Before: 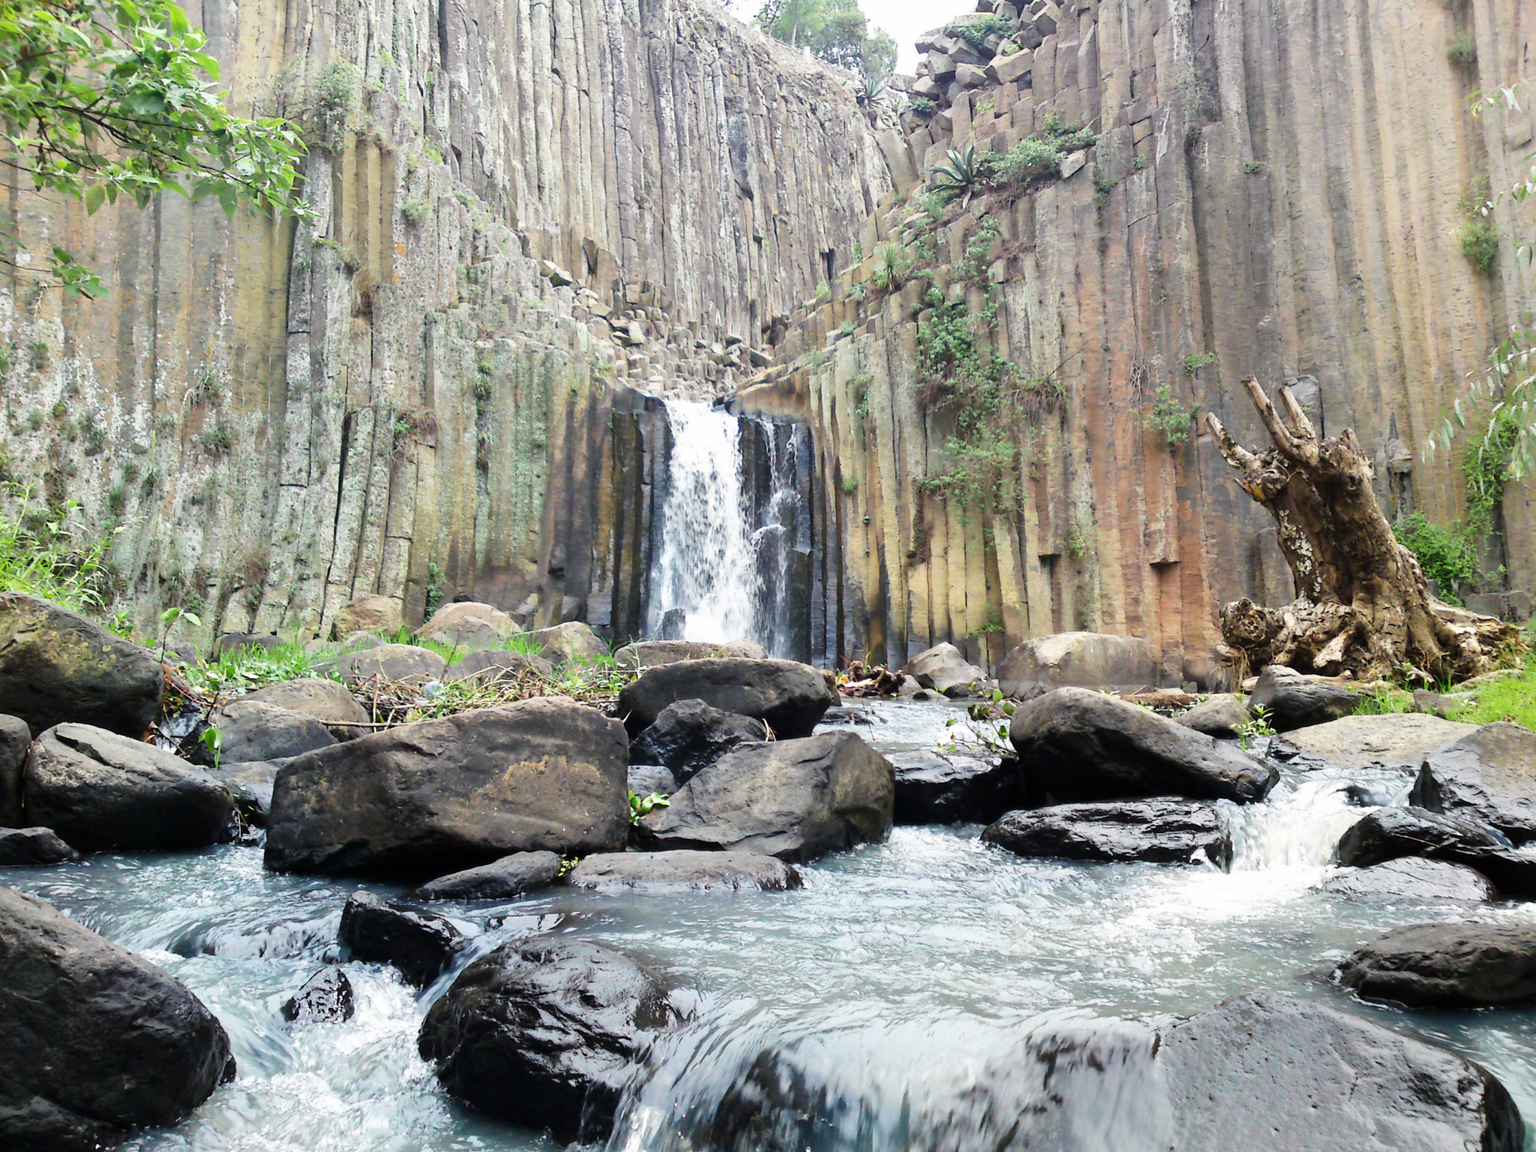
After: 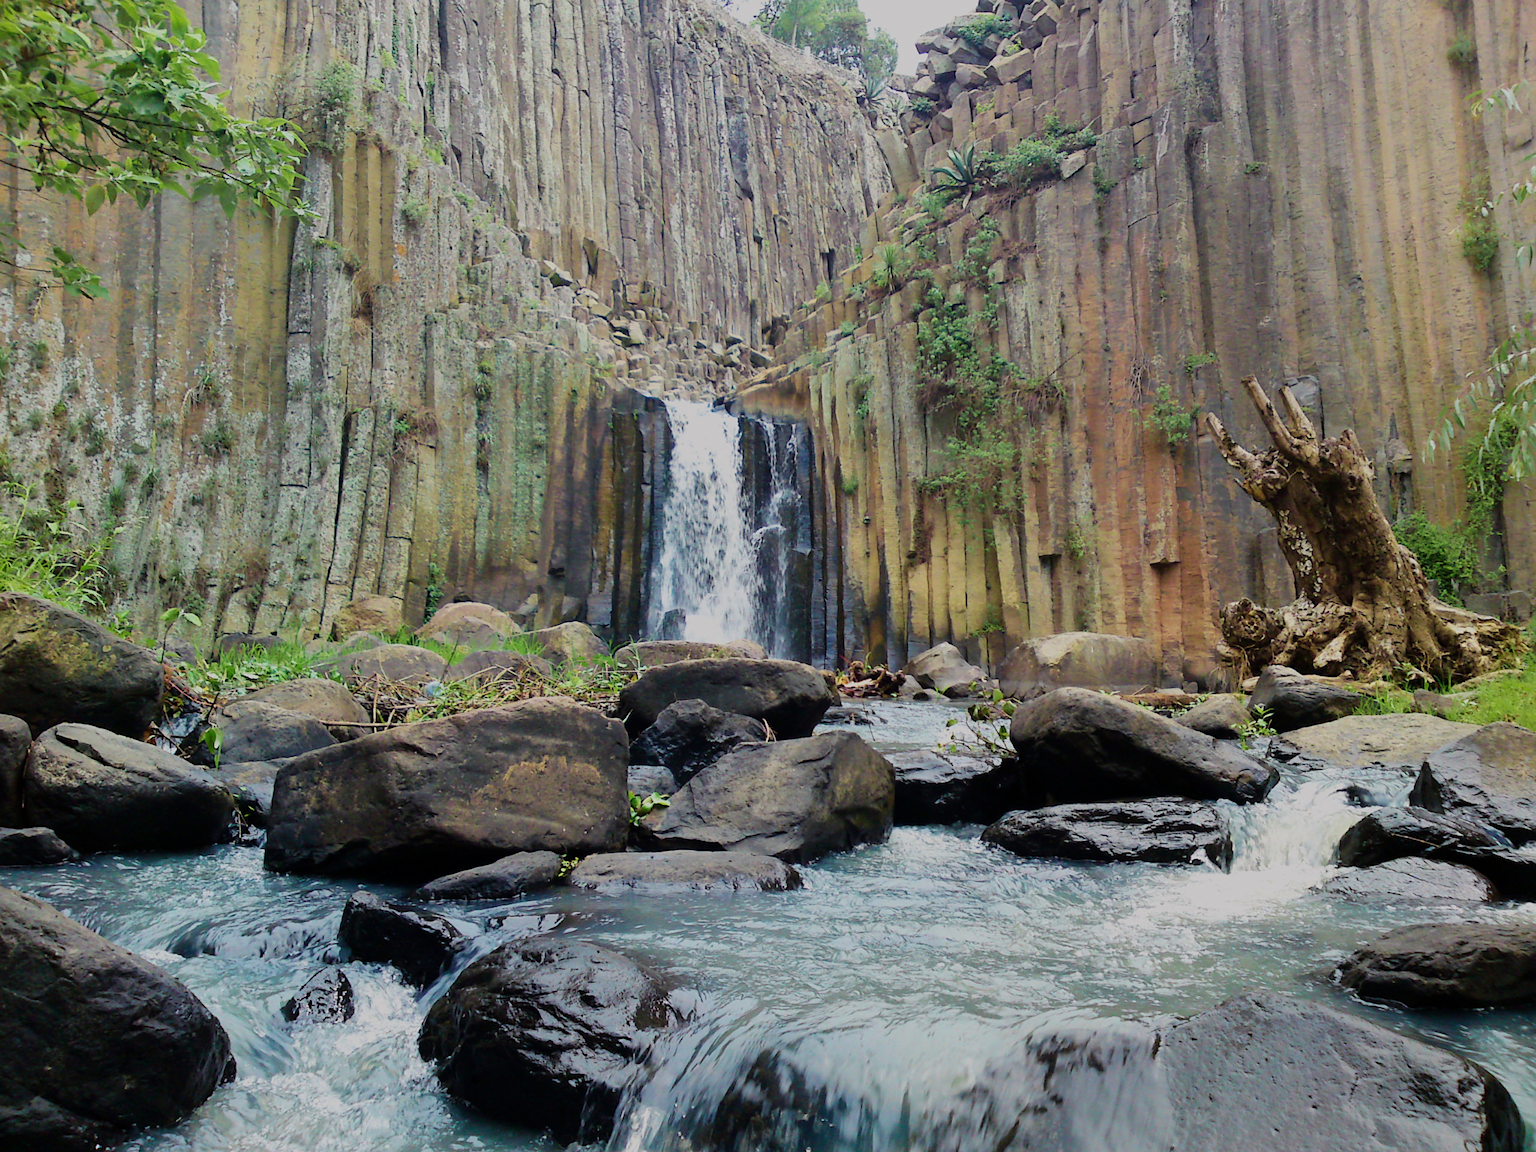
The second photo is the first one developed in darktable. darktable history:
sharpen: amount 0.211
velvia: strength 44.73%
exposure: black level correction 0, exposure -0.8 EV, compensate highlight preservation false
